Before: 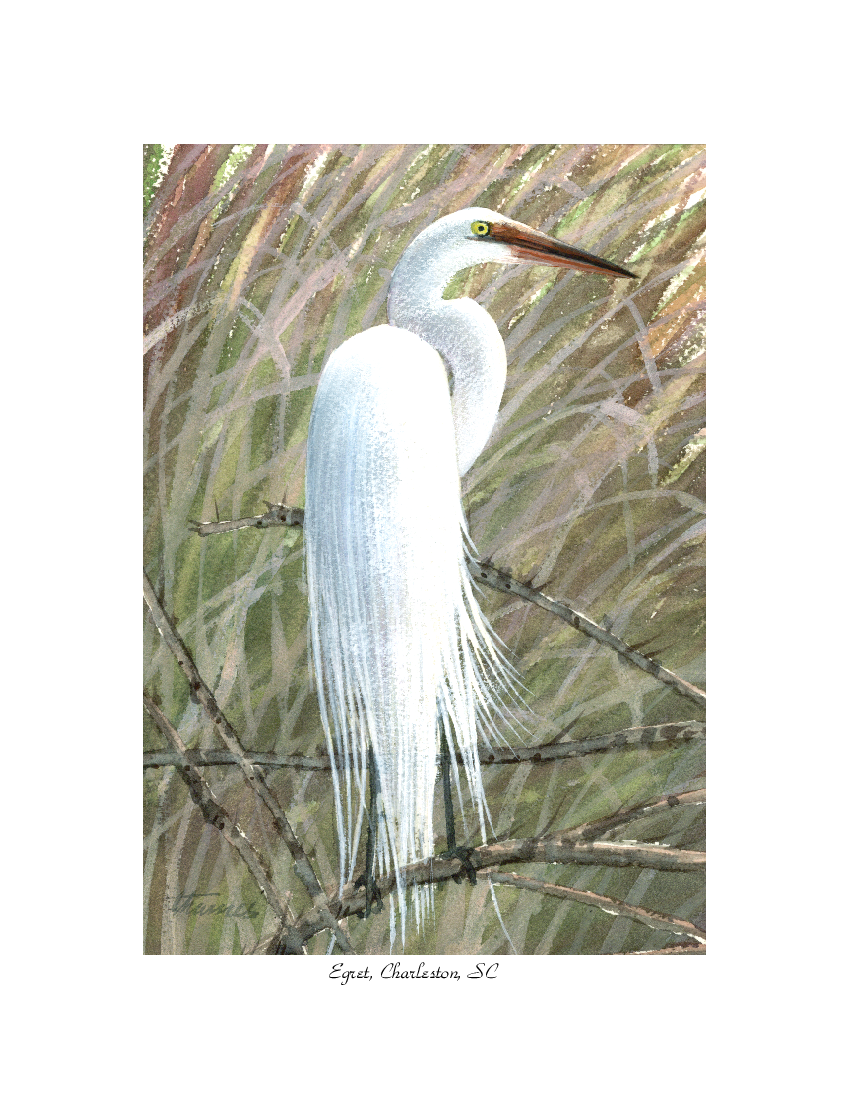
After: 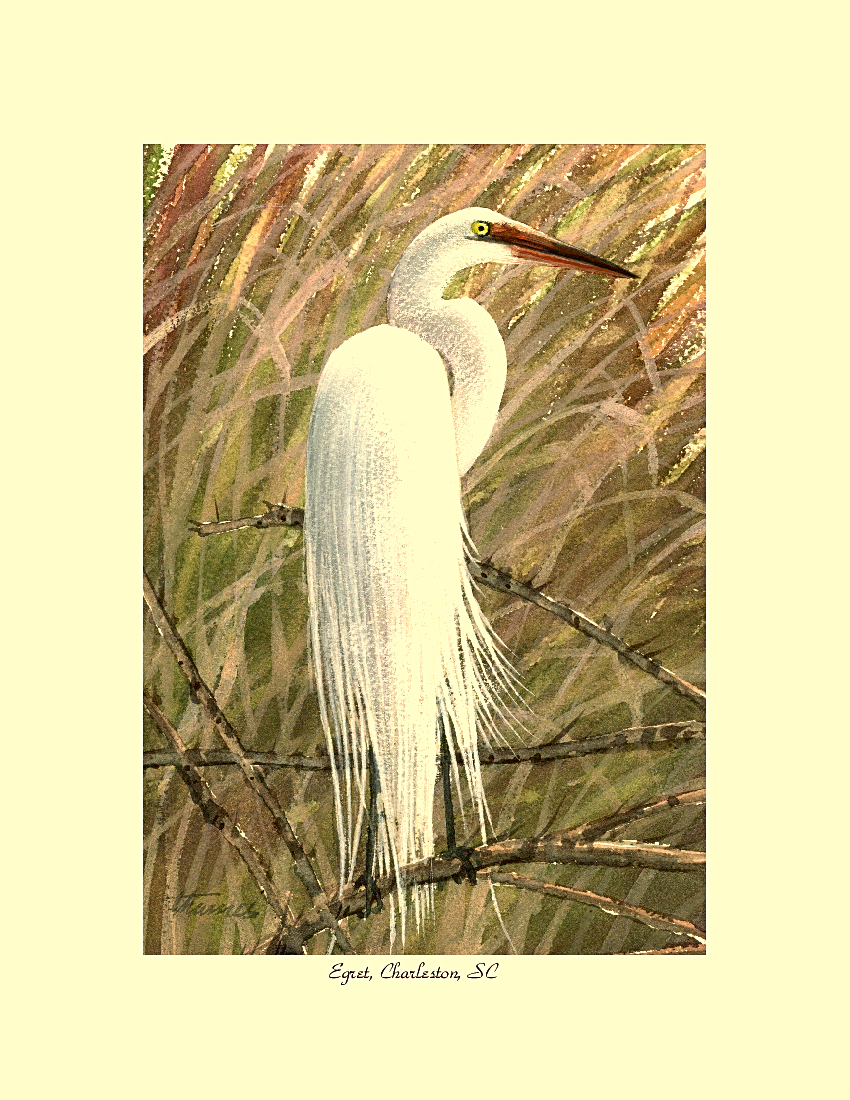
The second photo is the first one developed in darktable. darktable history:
white balance: red 1.138, green 0.996, blue 0.812
sharpen: on, module defaults
contrast brightness saturation: contrast 0.07, brightness -0.14, saturation 0.11
